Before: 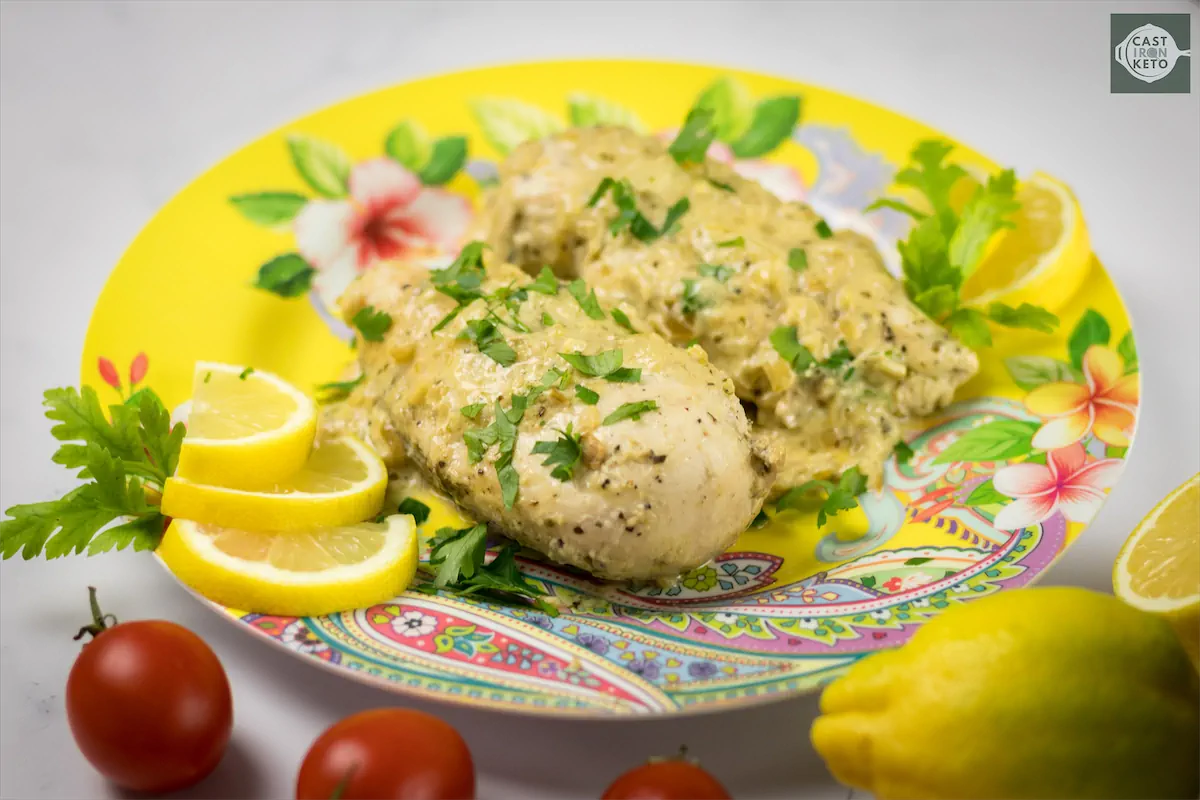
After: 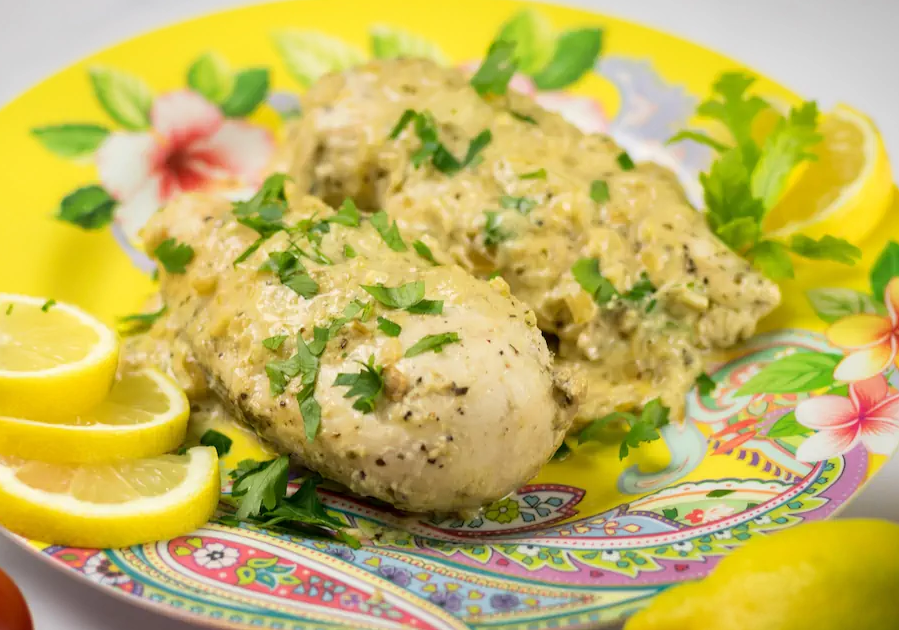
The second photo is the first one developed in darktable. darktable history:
crop: left 16.571%, top 8.537%, right 8.499%, bottom 12.603%
